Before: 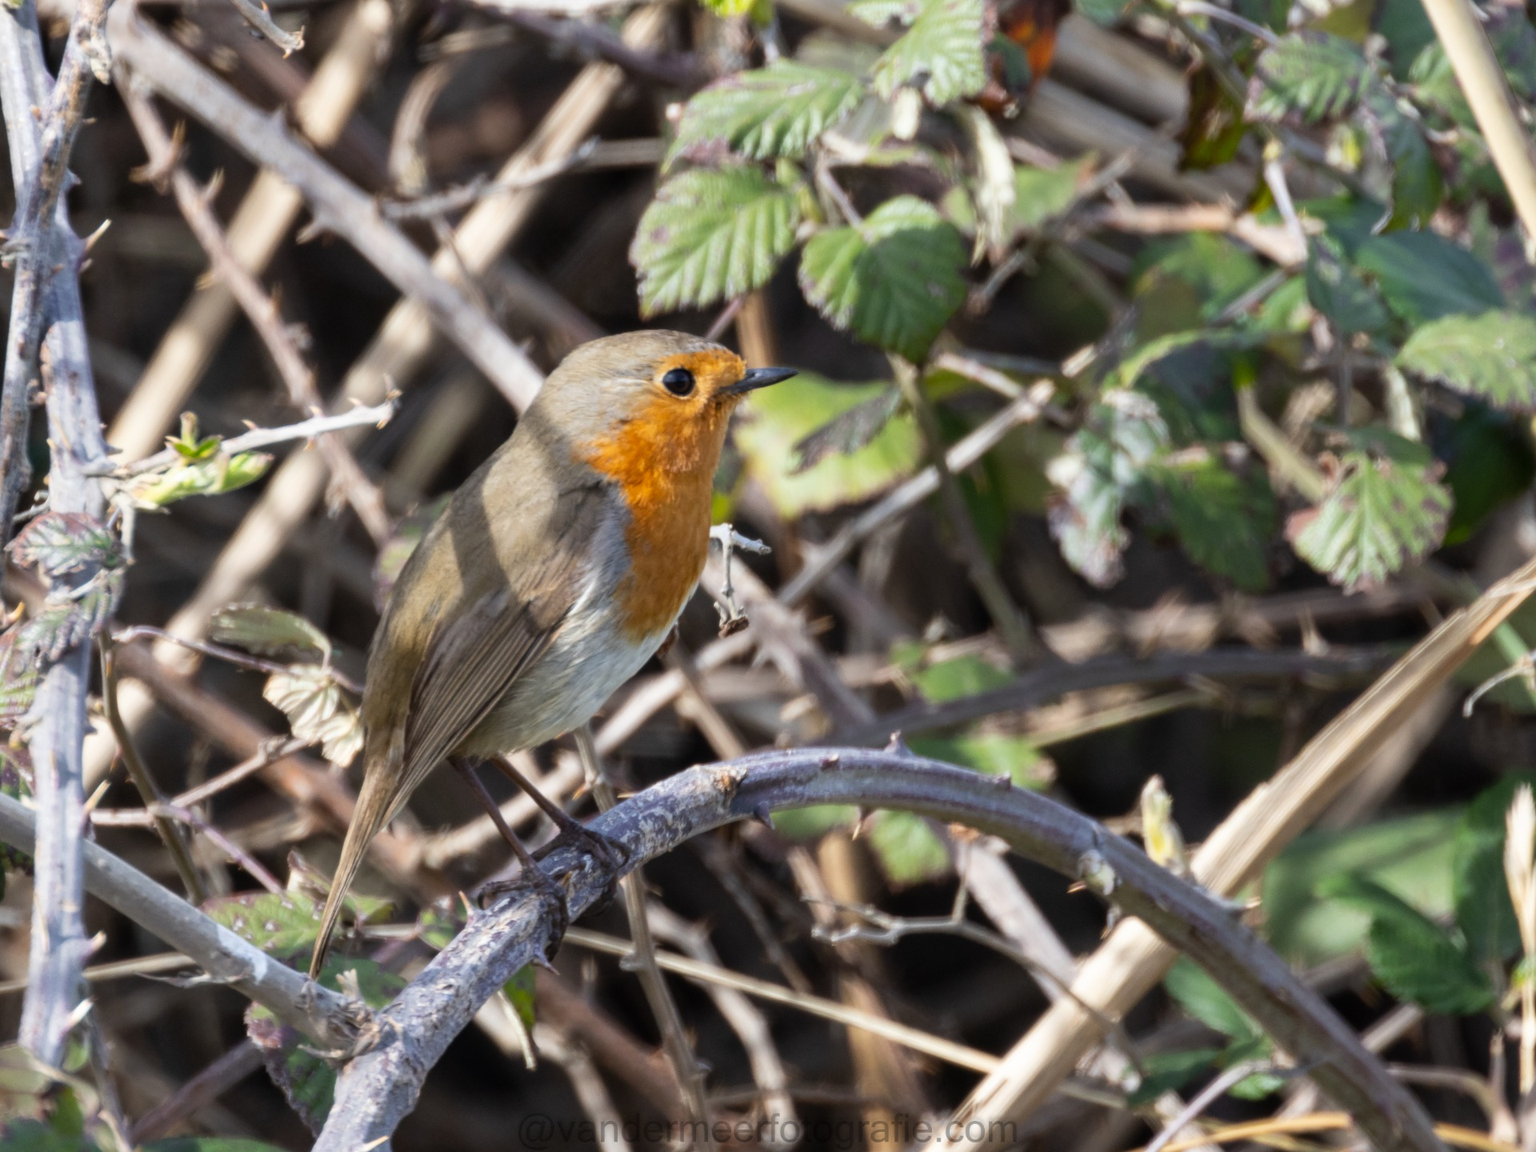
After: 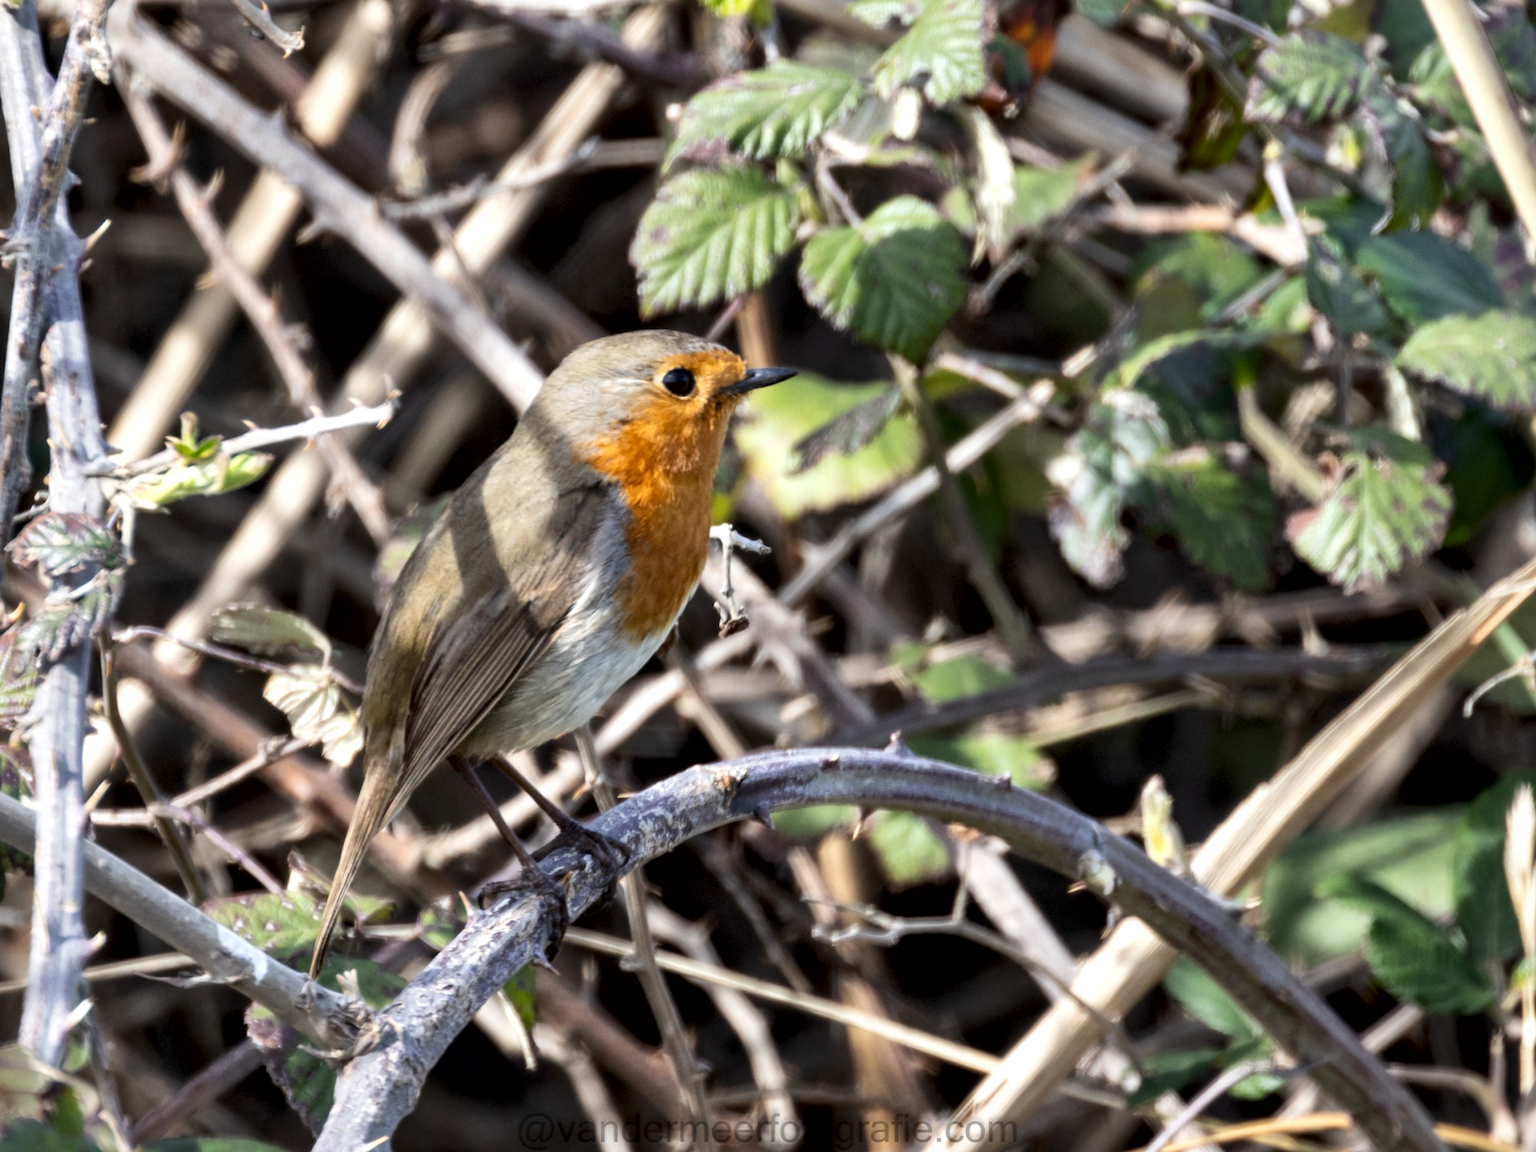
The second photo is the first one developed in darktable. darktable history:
local contrast: mode bilateral grid, contrast 26, coarseness 60, detail 151%, midtone range 0.2
contrast equalizer: y [[0.609, 0.611, 0.615, 0.613, 0.607, 0.603], [0.504, 0.498, 0.496, 0.499, 0.506, 0.516], [0 ×6], [0 ×6], [0 ×6]], mix 0.183
